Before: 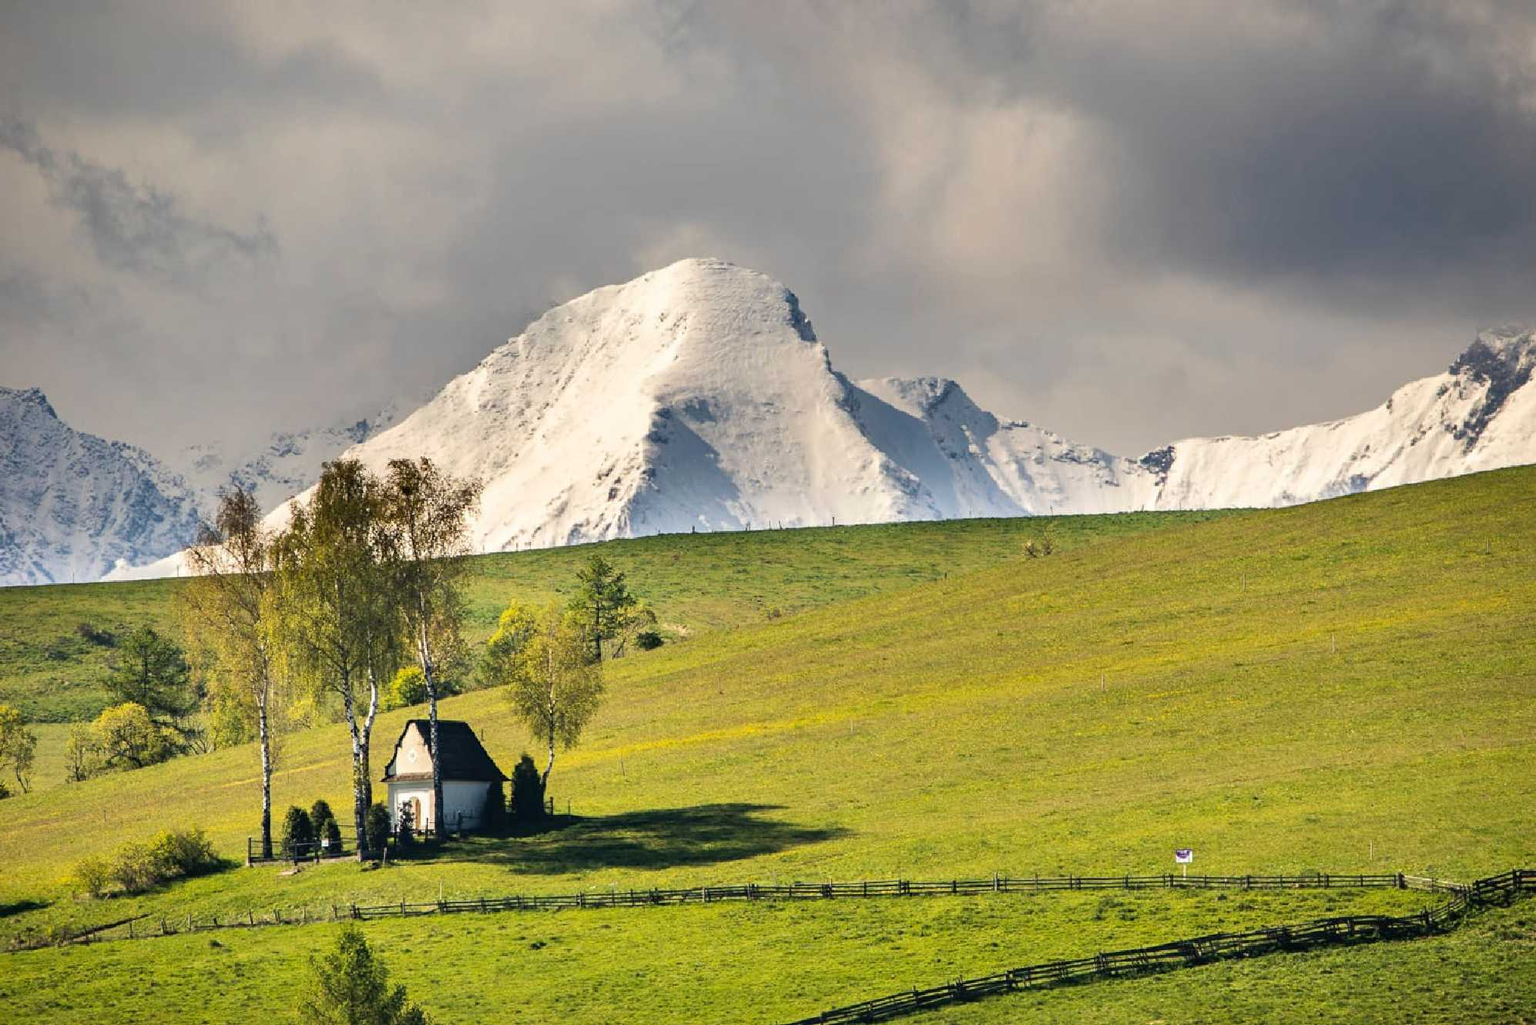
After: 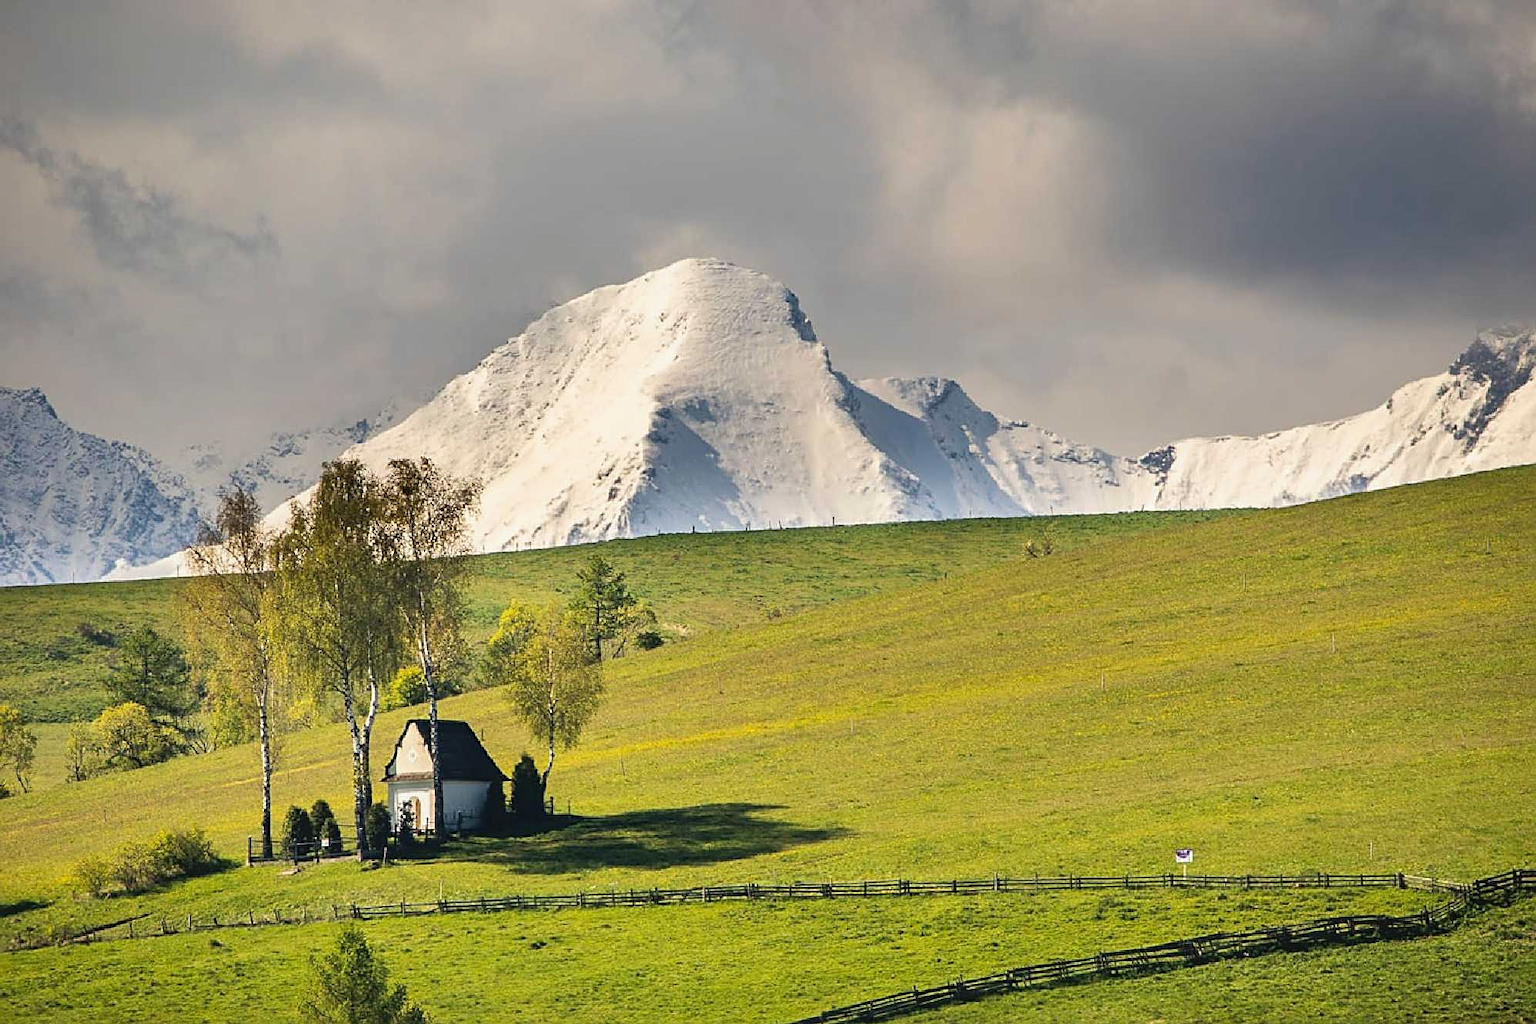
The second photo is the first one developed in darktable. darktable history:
sharpen: on, module defaults
contrast equalizer: octaves 7, y [[0.6 ×6], [0.55 ×6], [0 ×6], [0 ×6], [0 ×6]], mix -0.2
